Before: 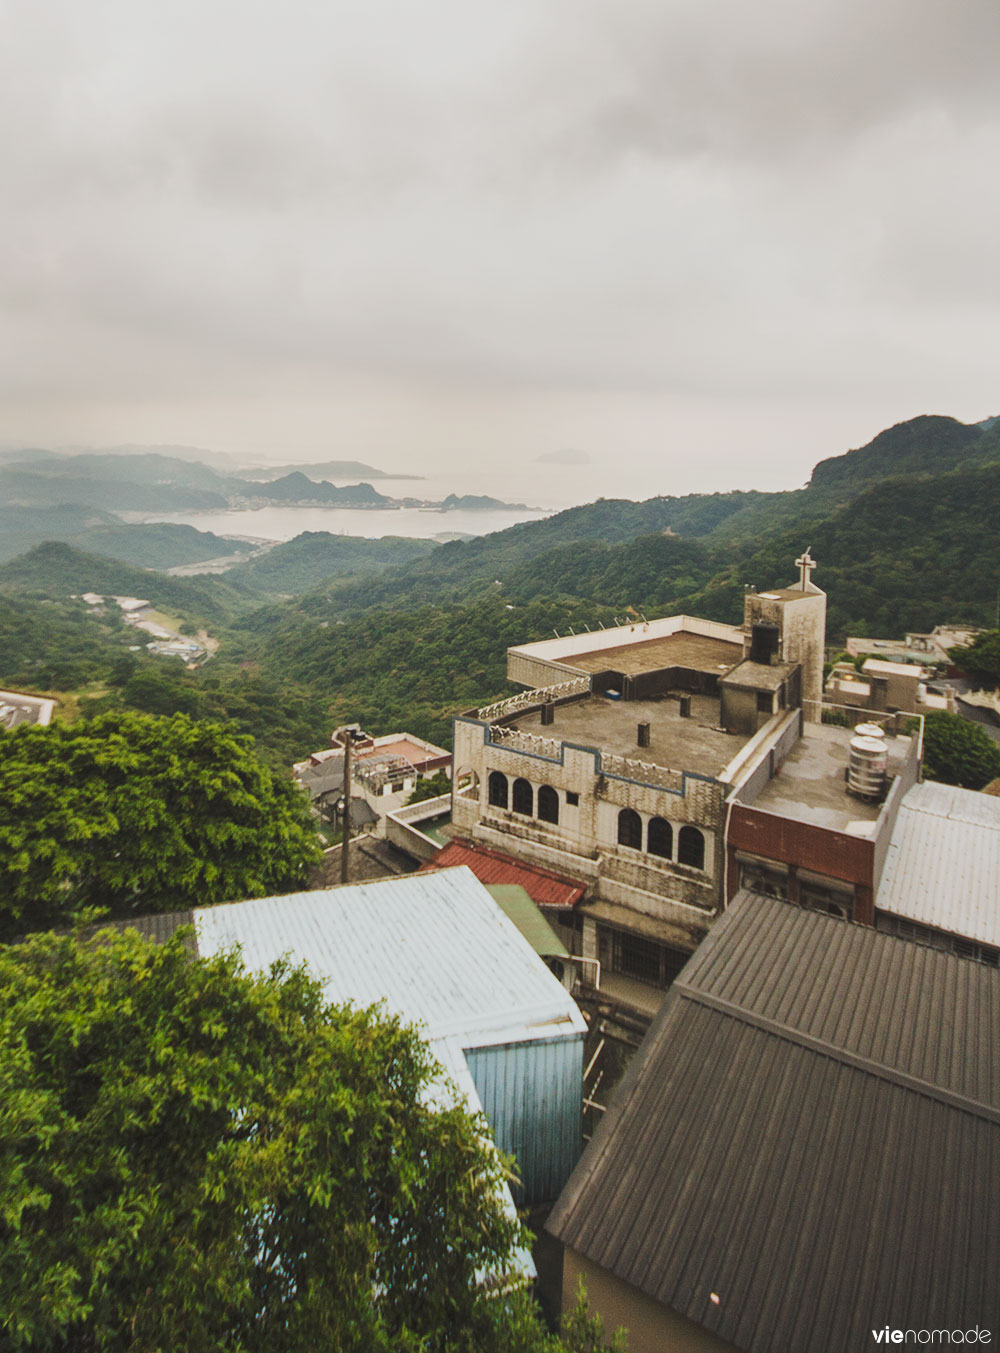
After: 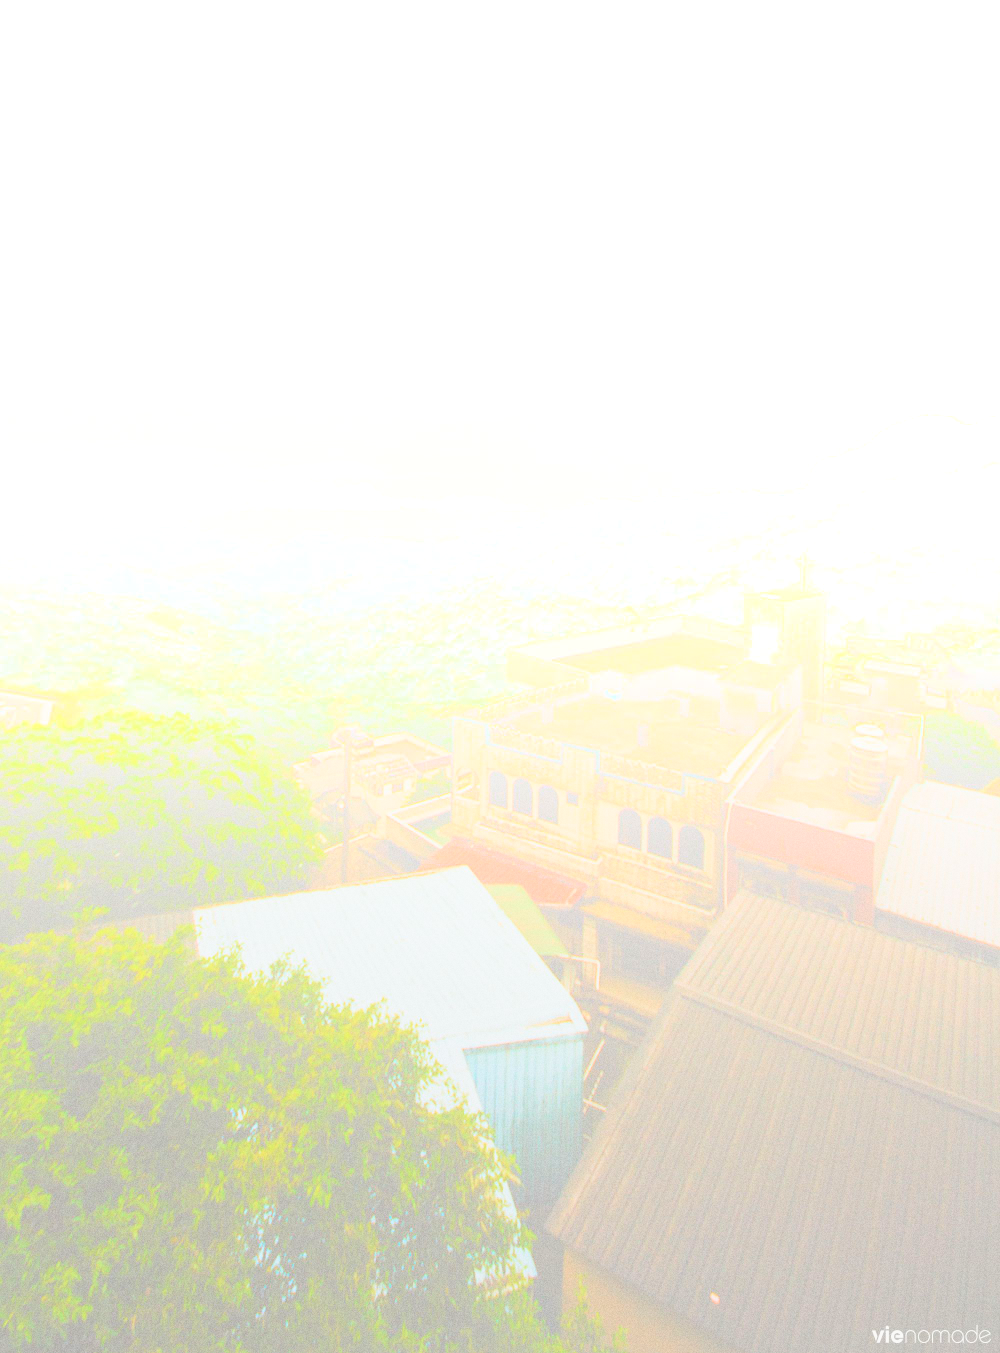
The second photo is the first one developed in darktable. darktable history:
exposure: exposure 0.15 EV, compensate highlight preservation false
bloom: size 85%, threshold 5%, strength 85%
filmic rgb: black relative exposure -15 EV, white relative exposure 3 EV, threshold 6 EV, target black luminance 0%, hardness 9.27, latitude 99%, contrast 0.912, shadows ↔ highlights balance 0.505%, add noise in highlights 0, color science v3 (2019), use custom middle-gray values true, iterations of high-quality reconstruction 0, contrast in highlights soft, enable highlight reconstruction true
grain: on, module defaults
